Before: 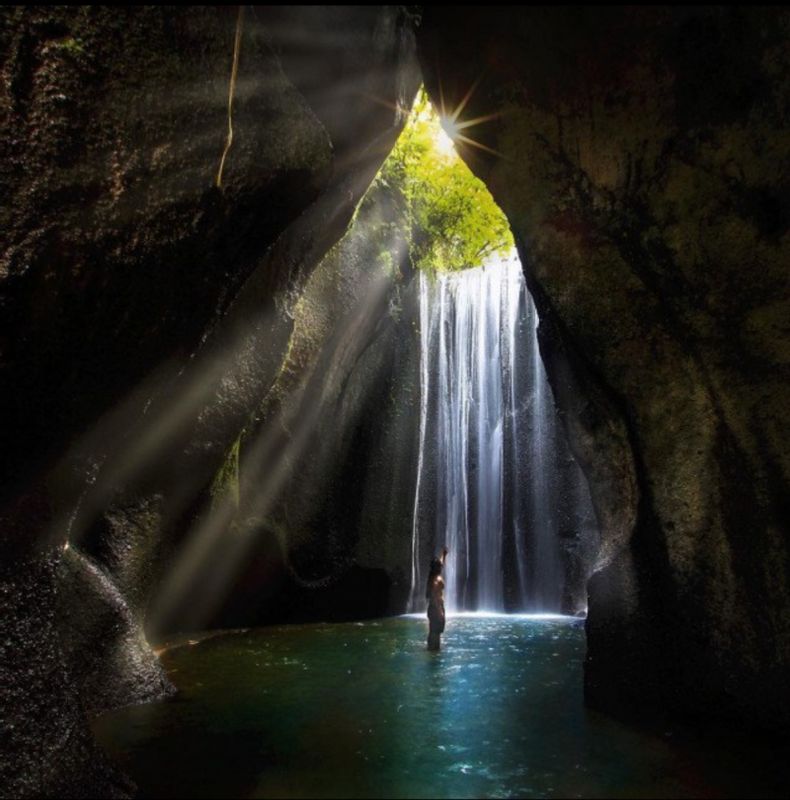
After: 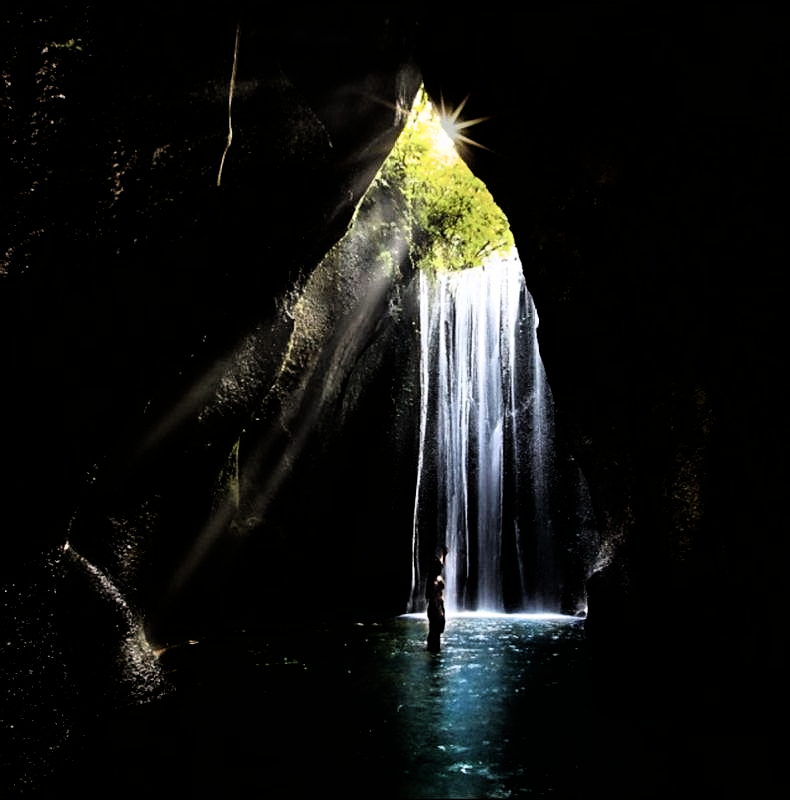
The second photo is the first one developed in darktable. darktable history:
sharpen: on, module defaults
filmic rgb: black relative exposure -3.75 EV, white relative exposure 2.4 EV, dynamic range scaling -50%, hardness 3.42, latitude 30%, contrast 1.8
